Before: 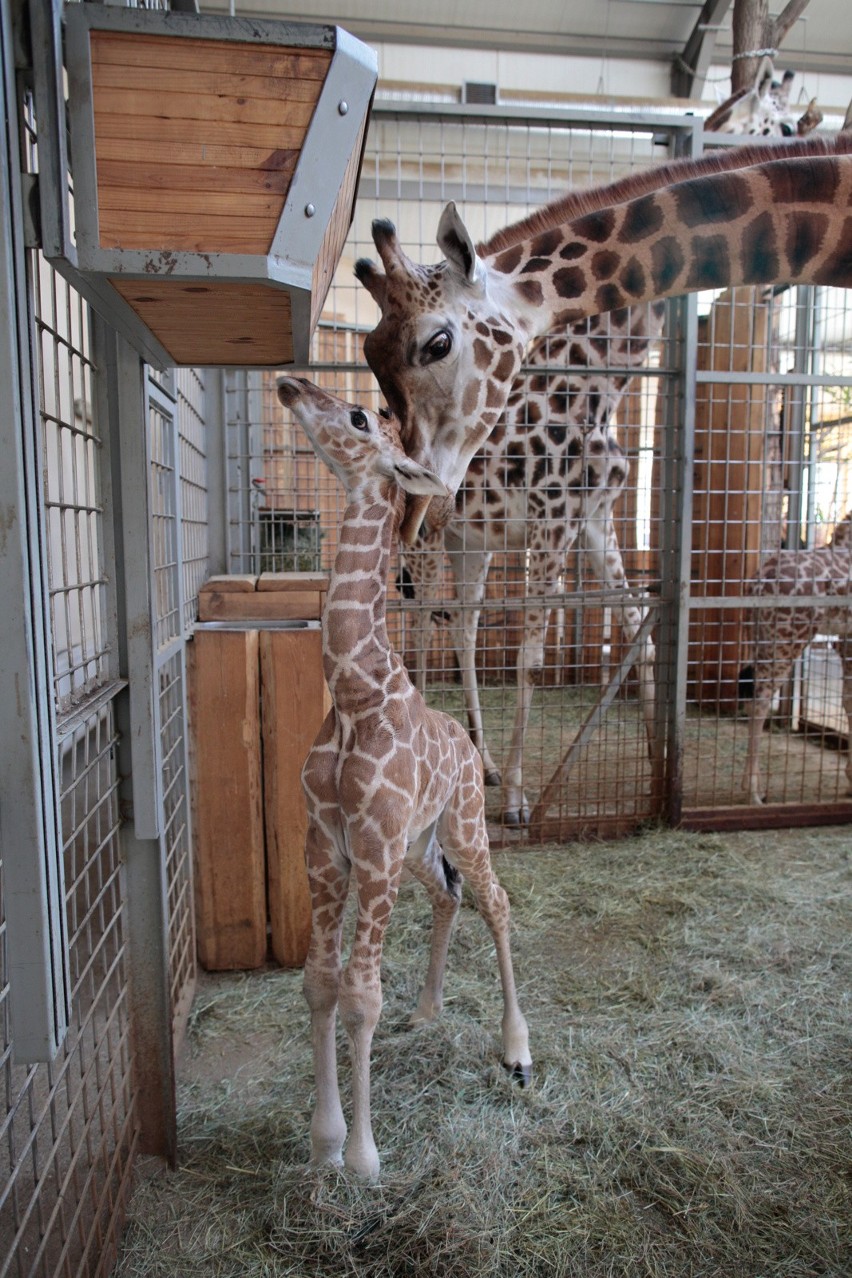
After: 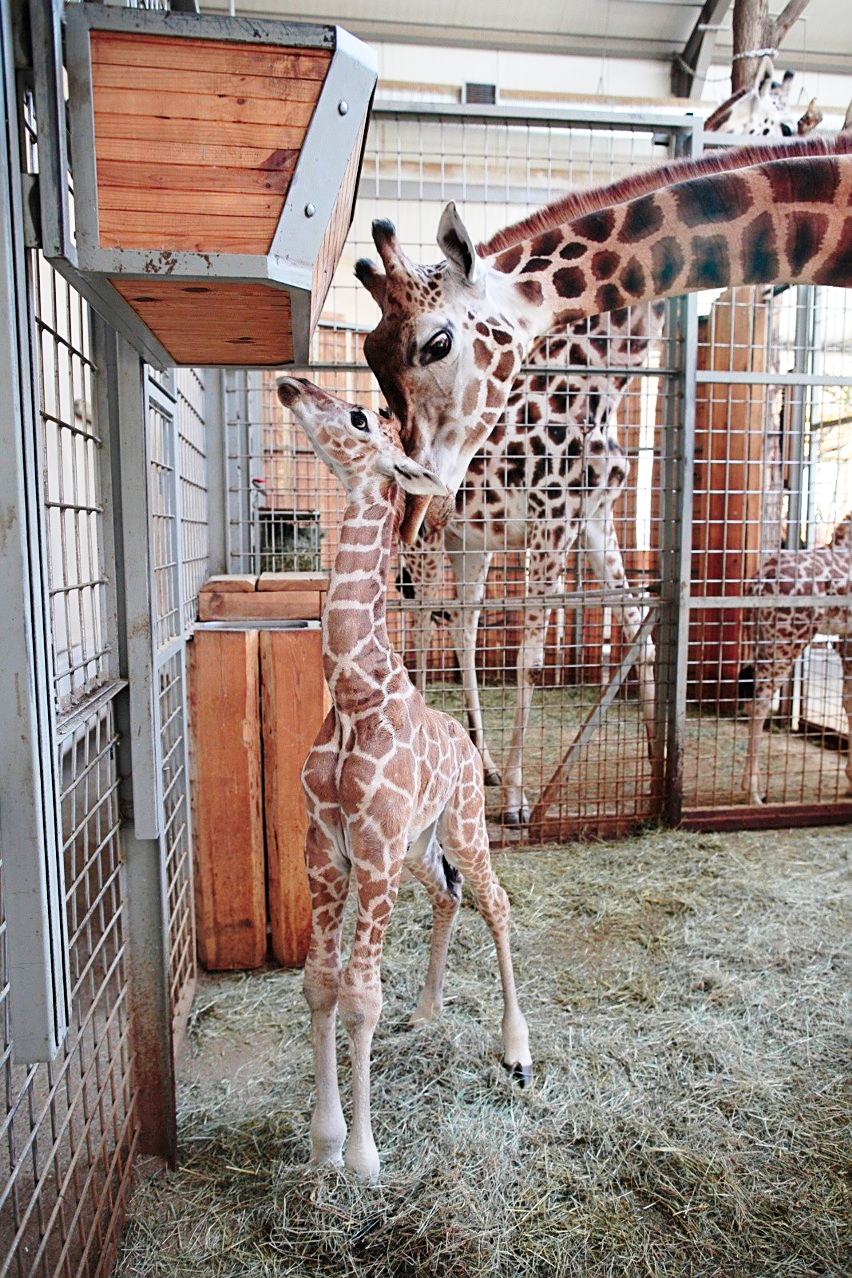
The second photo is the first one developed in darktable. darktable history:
sharpen: on, module defaults
color zones: curves: ch1 [(0.263, 0.53) (0.376, 0.287) (0.487, 0.512) (0.748, 0.547) (1, 0.513)]; ch2 [(0.262, 0.45) (0.751, 0.477)]
base curve: curves: ch0 [(0, 0) (0.028, 0.03) (0.121, 0.232) (0.46, 0.748) (0.859, 0.968) (1, 1)], preserve colors none
